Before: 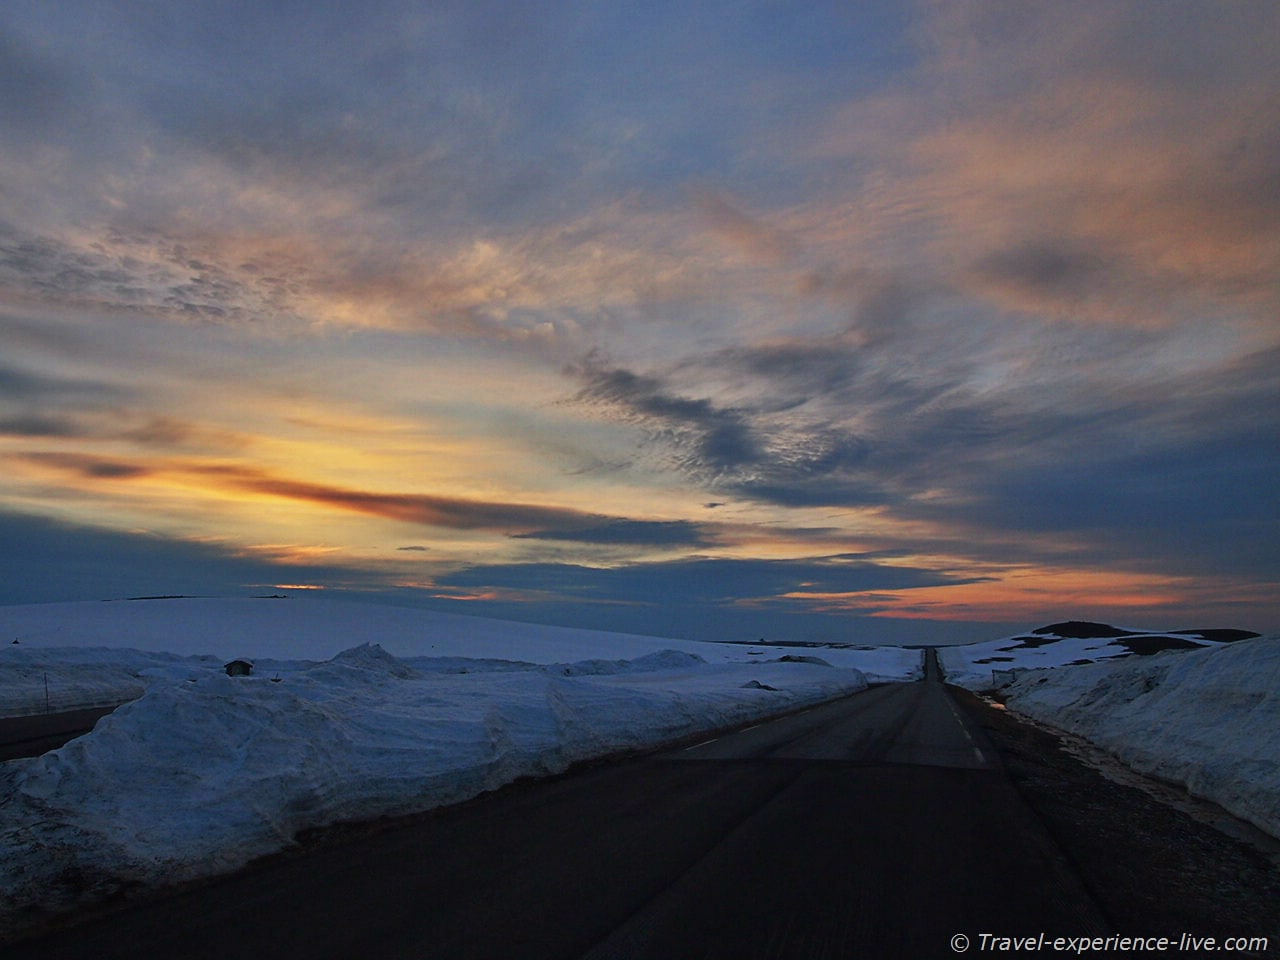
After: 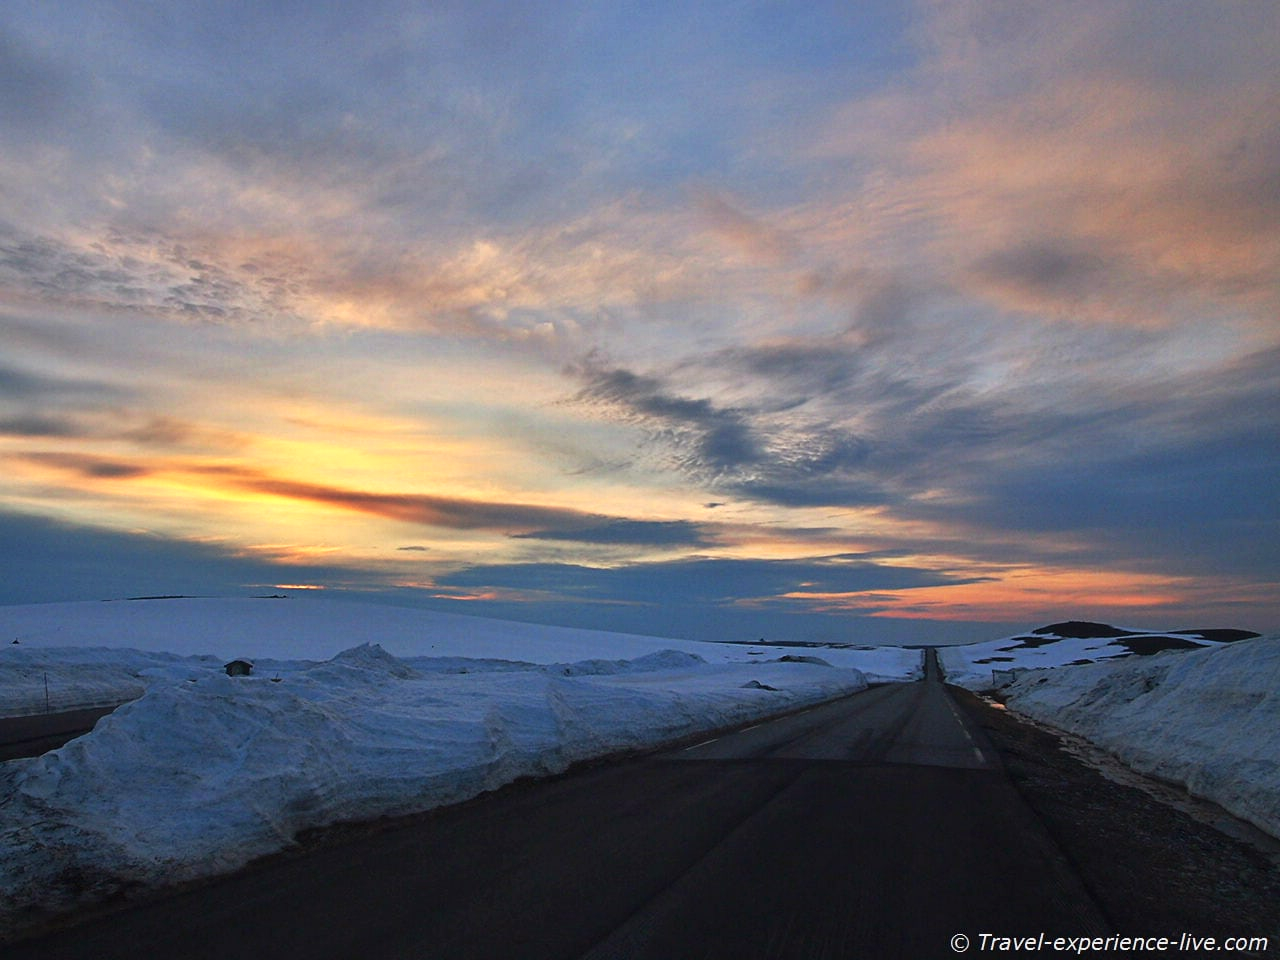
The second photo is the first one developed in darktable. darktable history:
color balance: on, module defaults
exposure: black level correction 0, exposure 0.7 EV, compensate exposure bias true, compensate highlight preservation false
